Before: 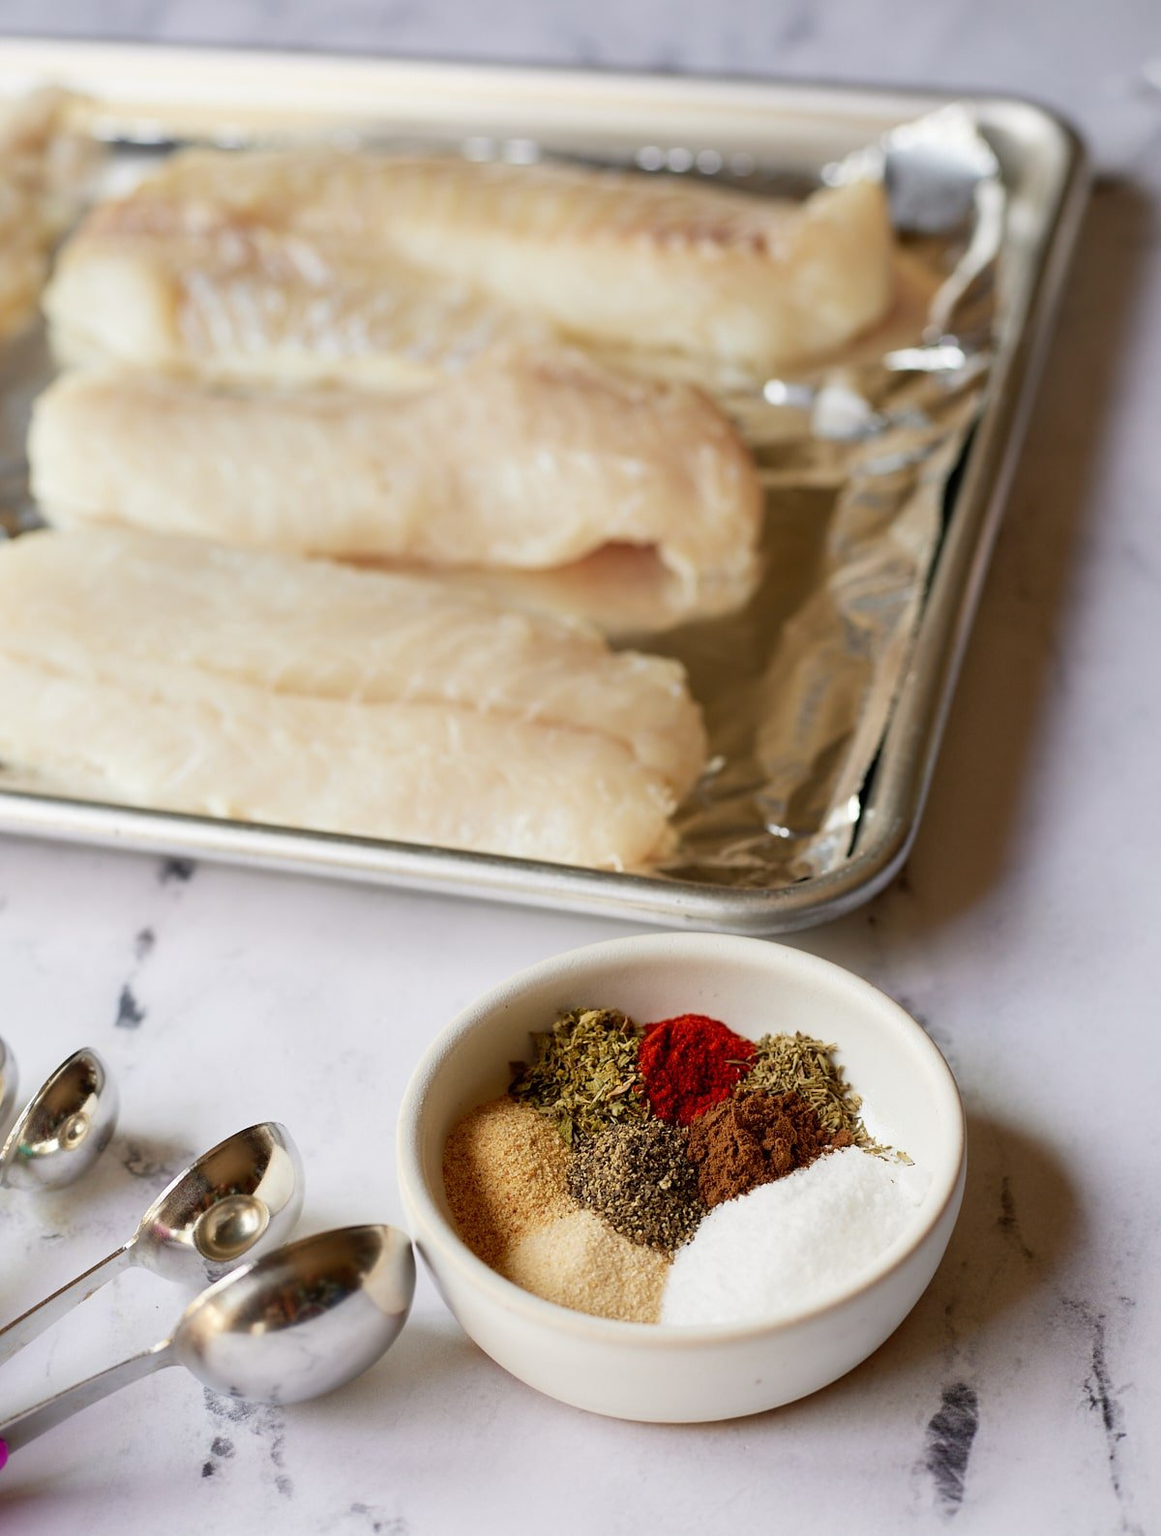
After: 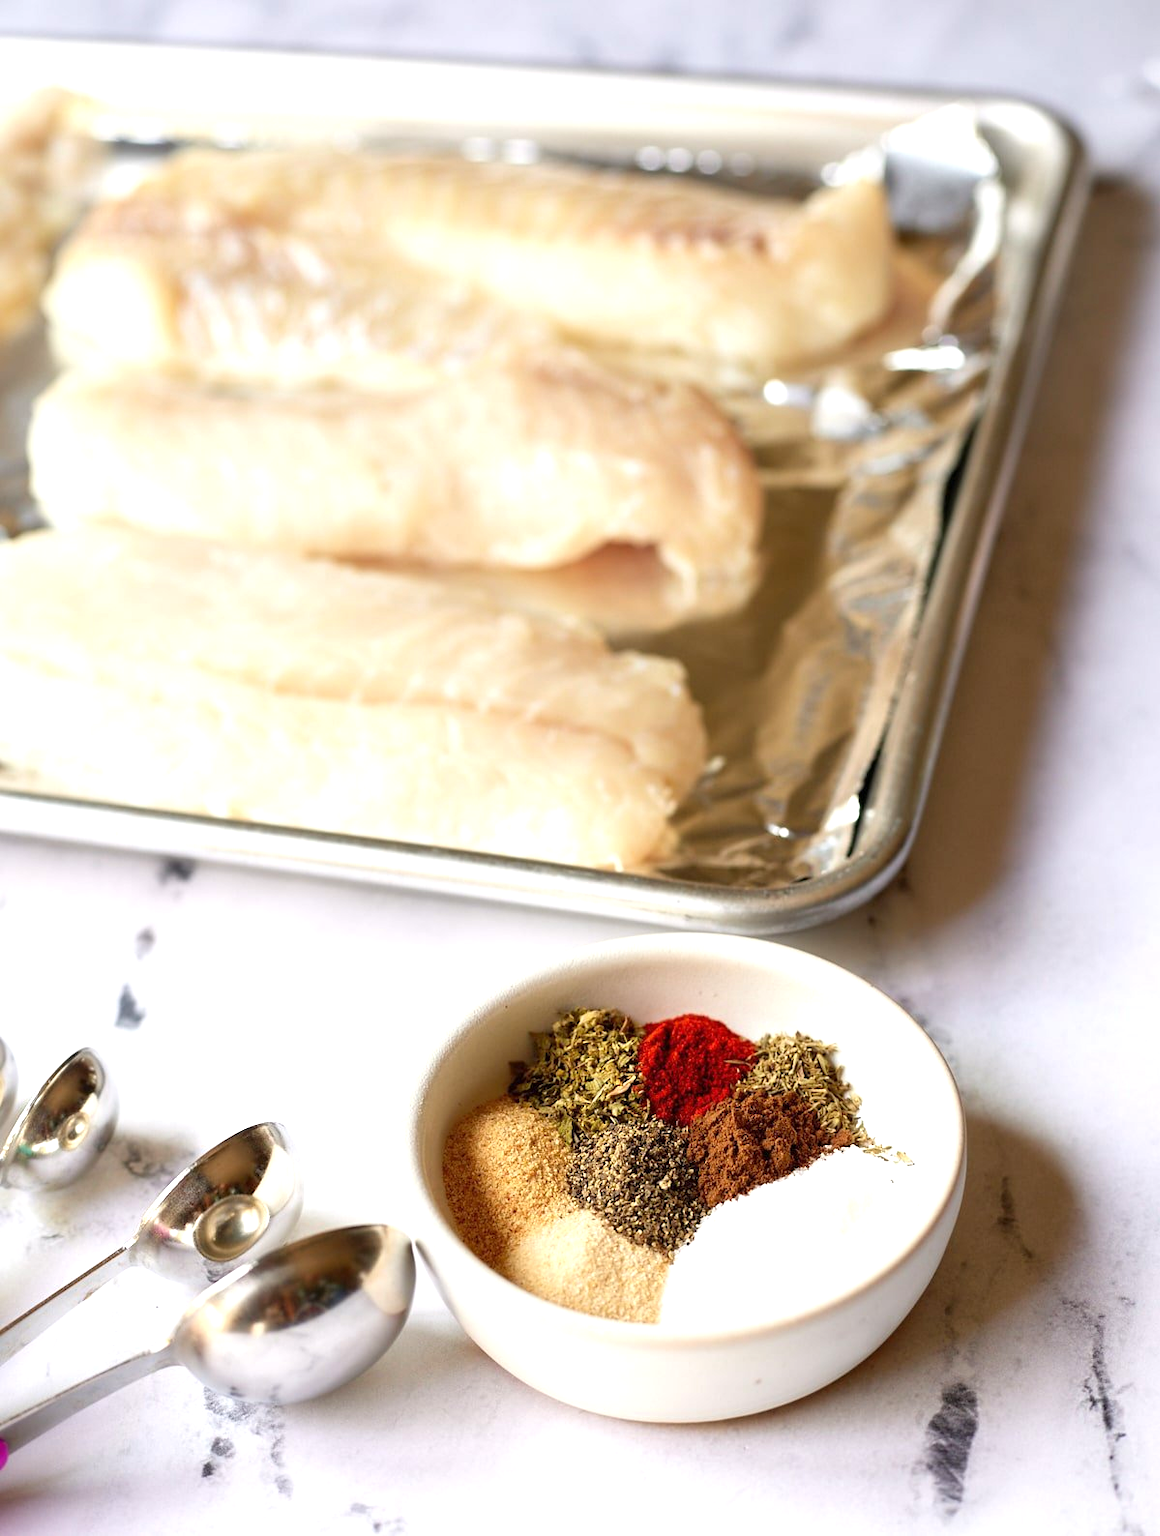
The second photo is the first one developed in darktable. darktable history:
exposure: exposure 0.74 EV, compensate highlight preservation false
color balance: contrast -0.5%
